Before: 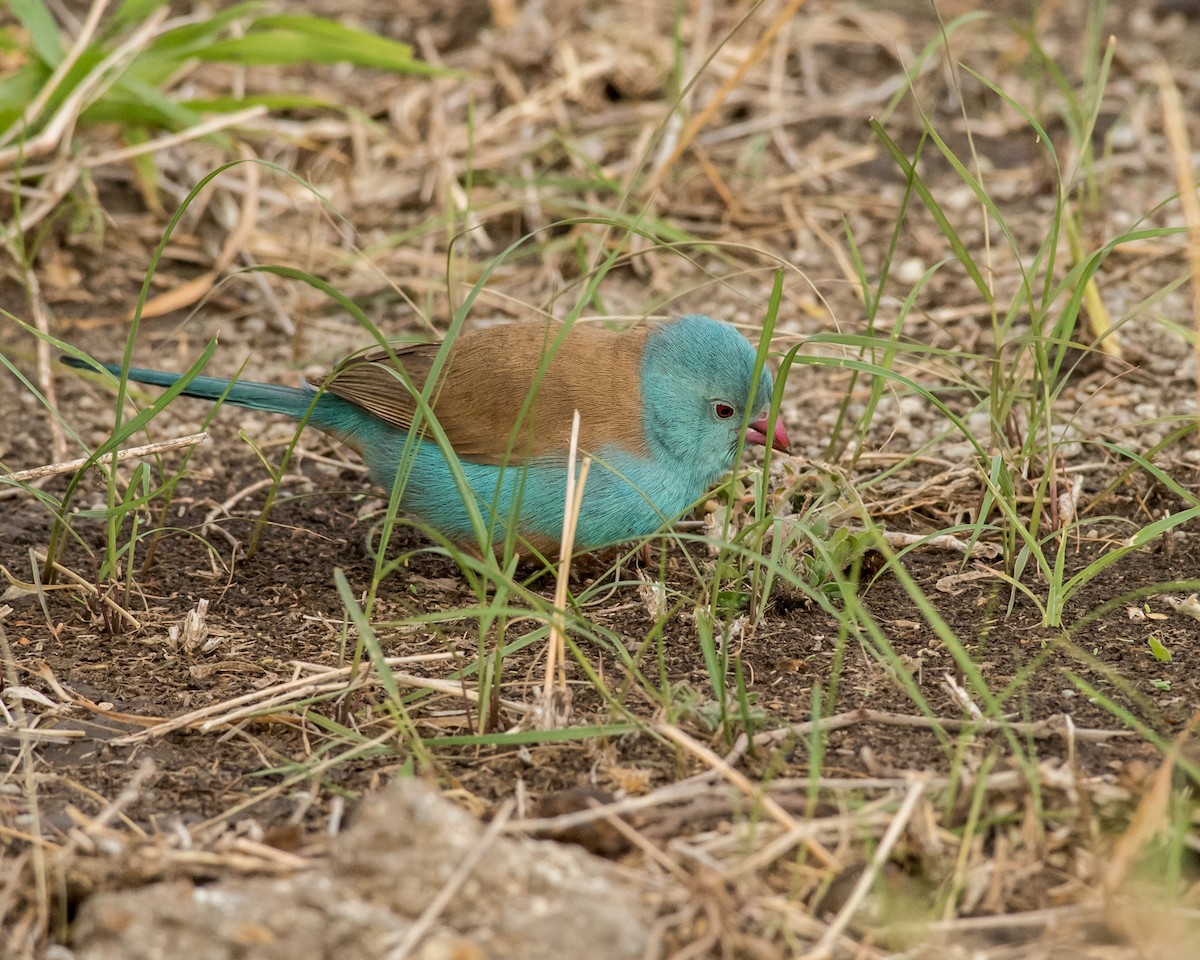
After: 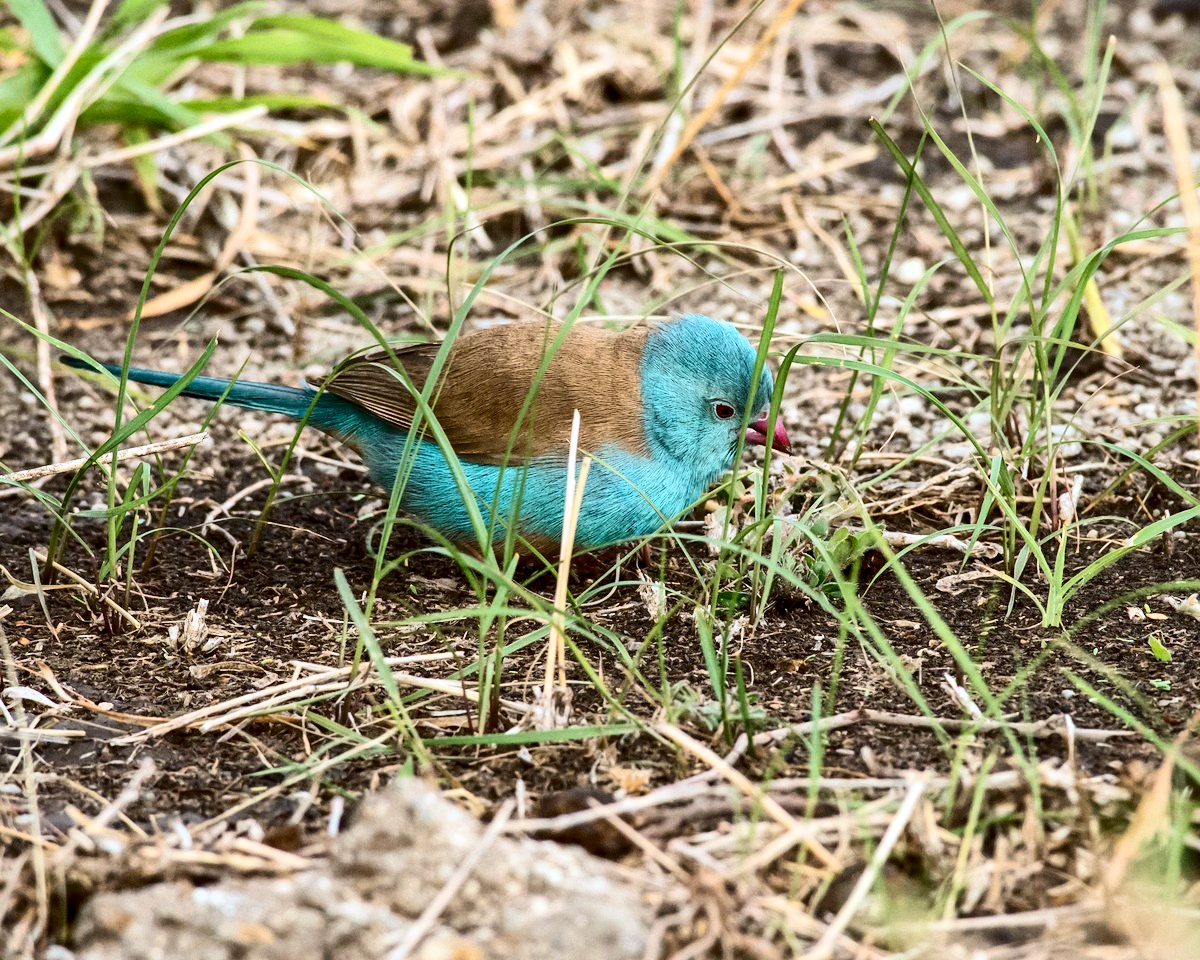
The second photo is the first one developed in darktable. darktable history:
color calibration: x 0.372, y 0.386, temperature 4283.88 K
contrast brightness saturation: contrast 0.406, brightness 0.047, saturation 0.245
local contrast: mode bilateral grid, contrast 20, coarseness 51, detail 132%, midtone range 0.2
